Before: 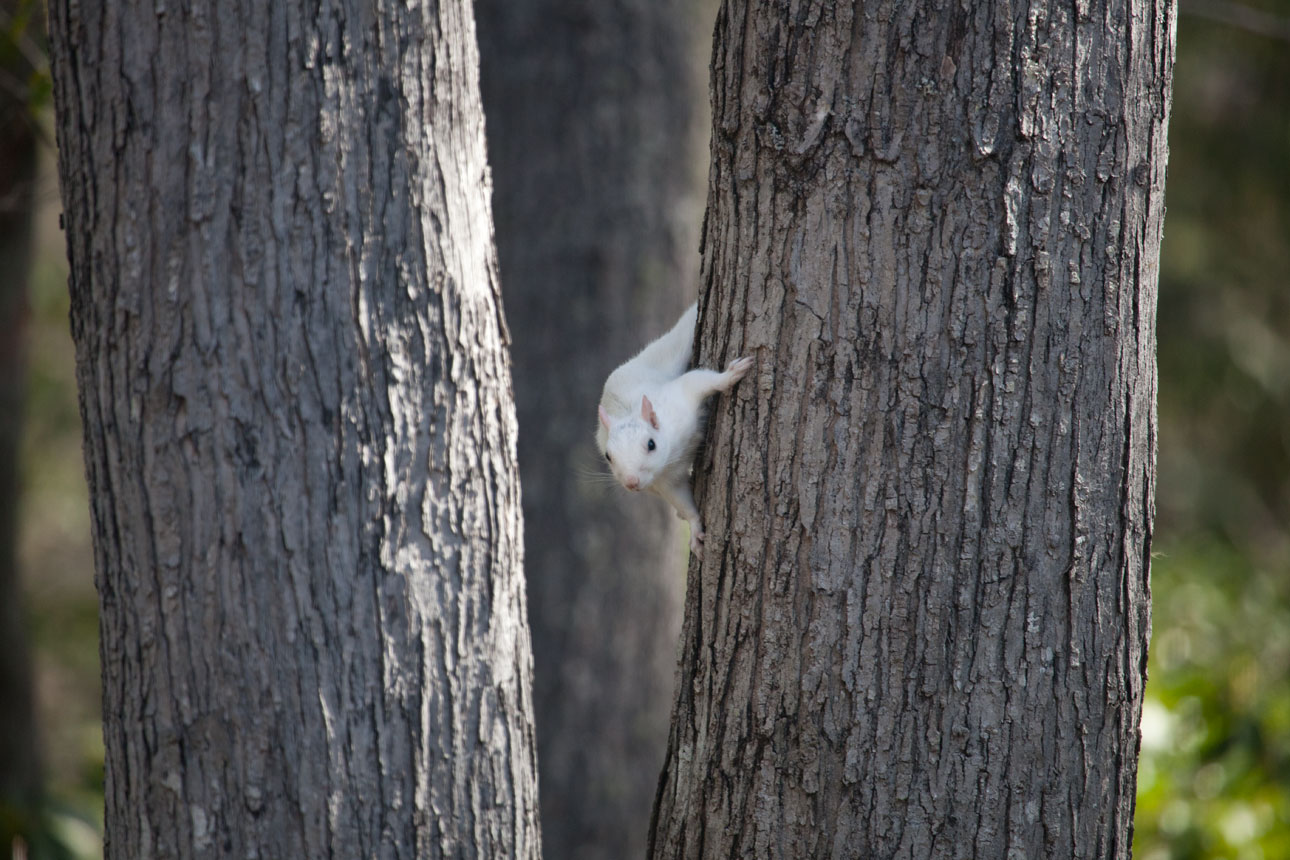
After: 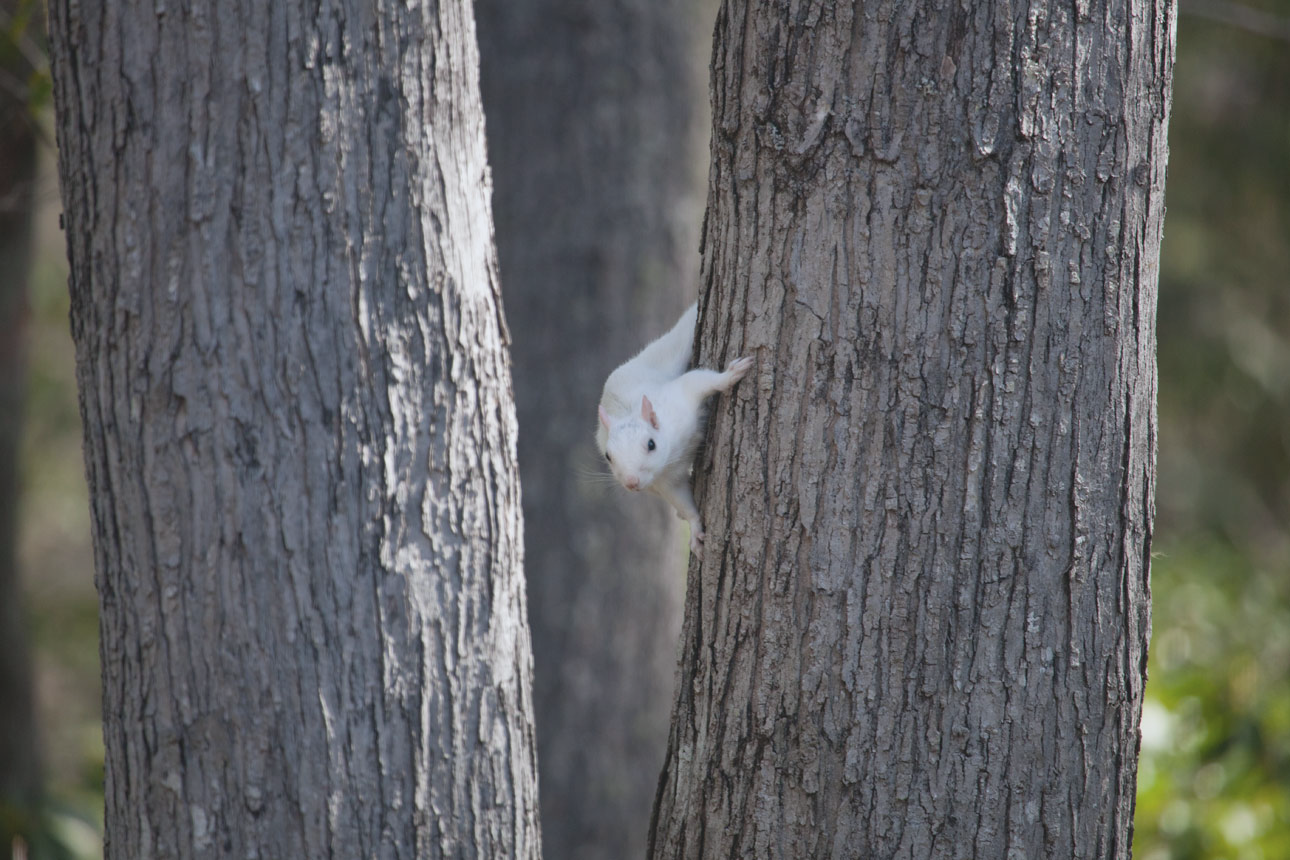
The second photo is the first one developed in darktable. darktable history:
white balance: red 0.983, blue 1.036
contrast brightness saturation: contrast -0.15, brightness 0.05, saturation -0.12
